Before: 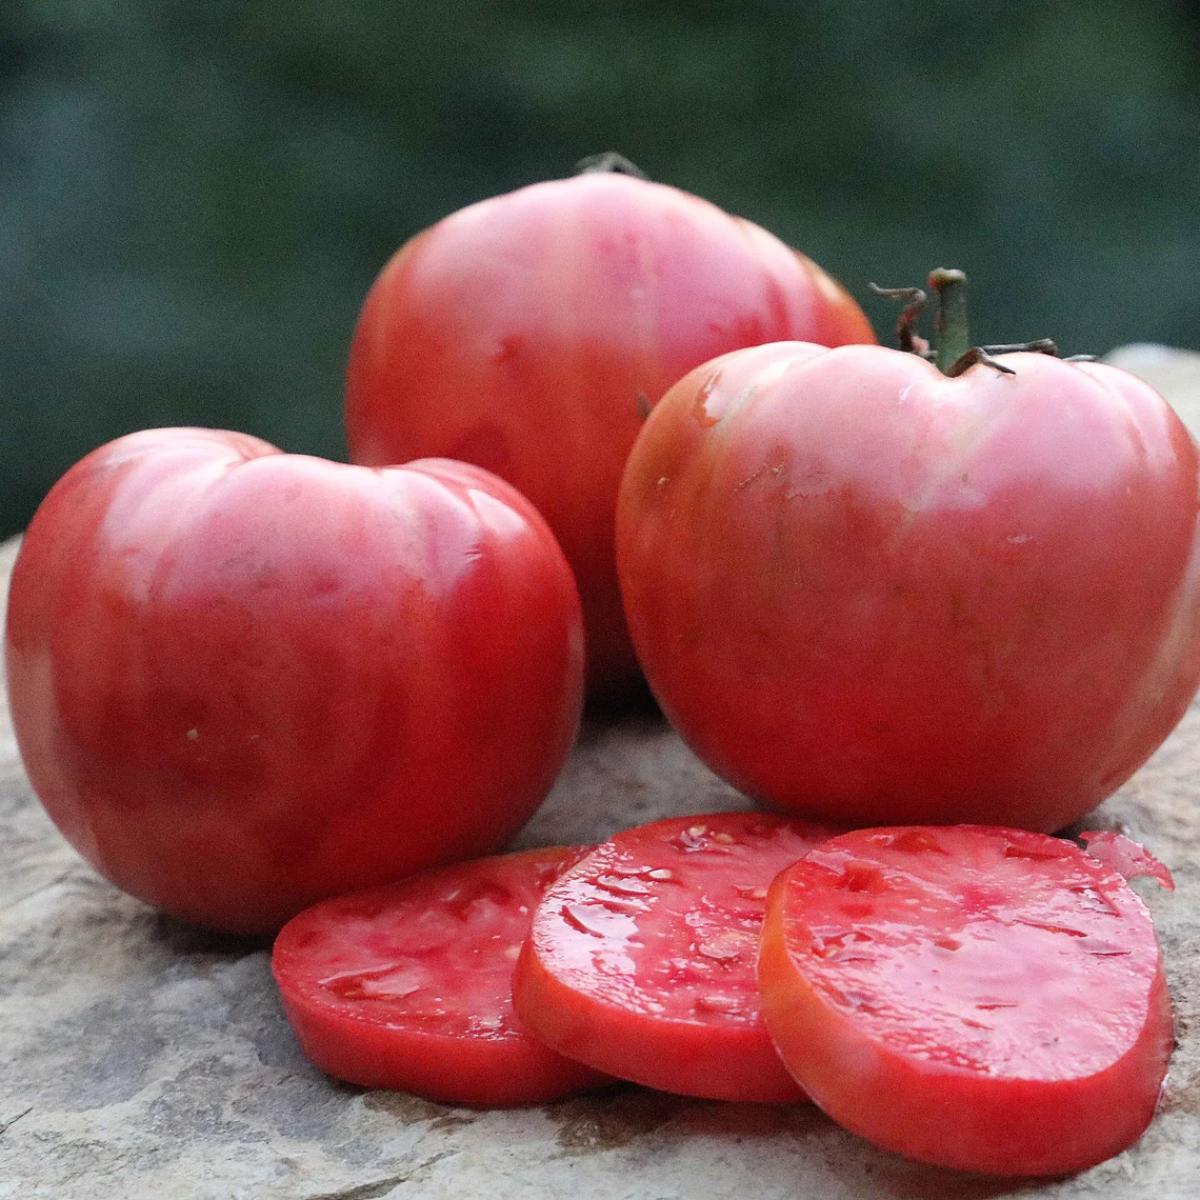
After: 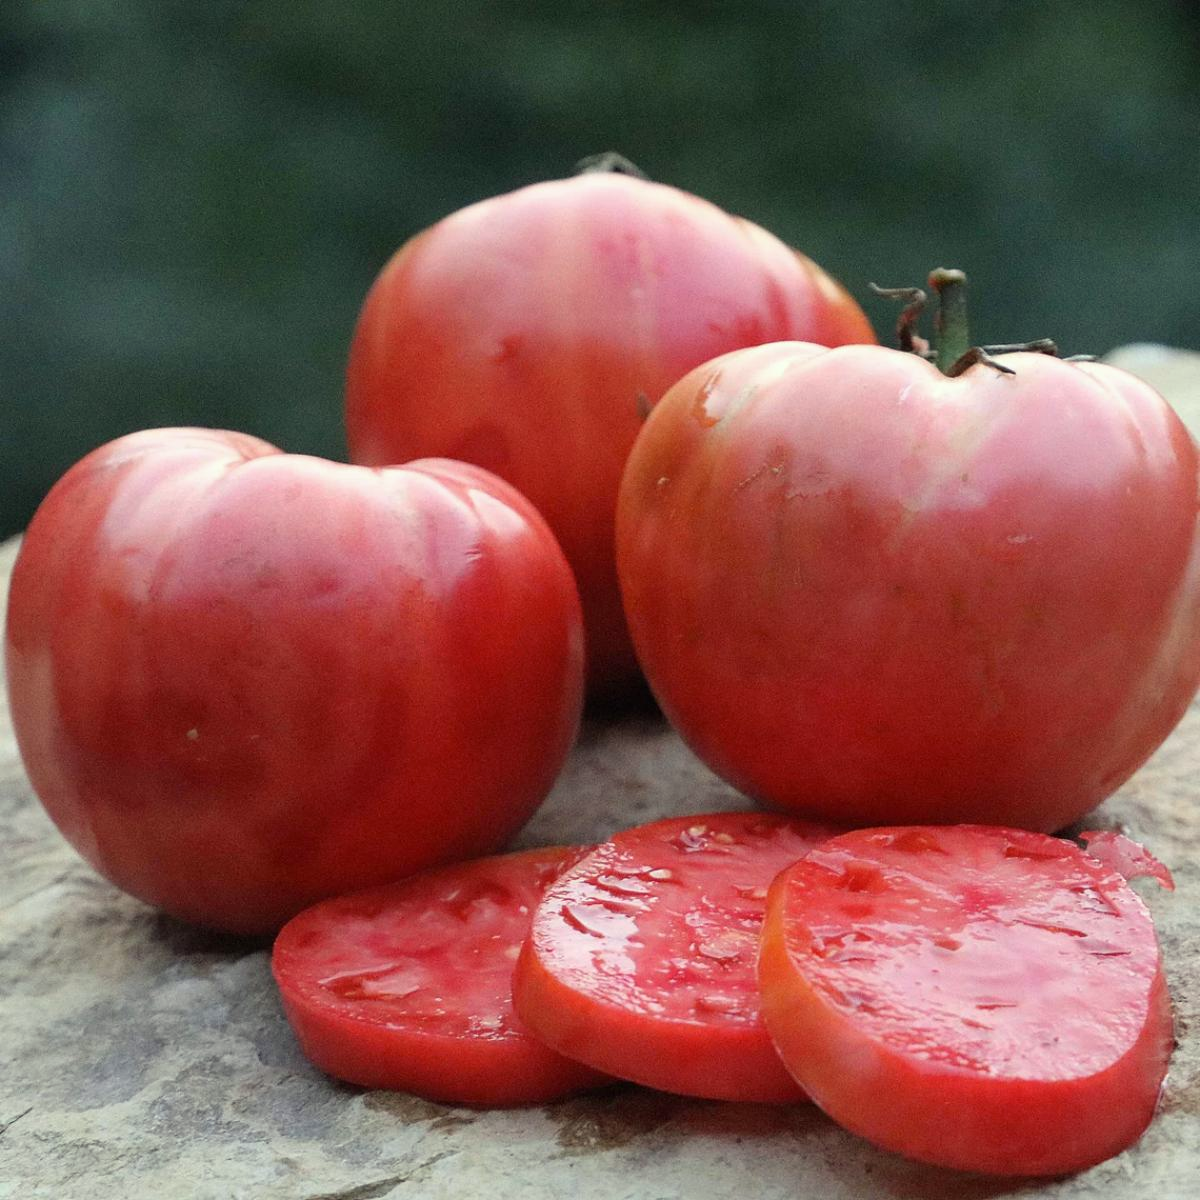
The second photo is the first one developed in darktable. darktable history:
color correction: highlights a* -4.27, highlights b* 6.93
